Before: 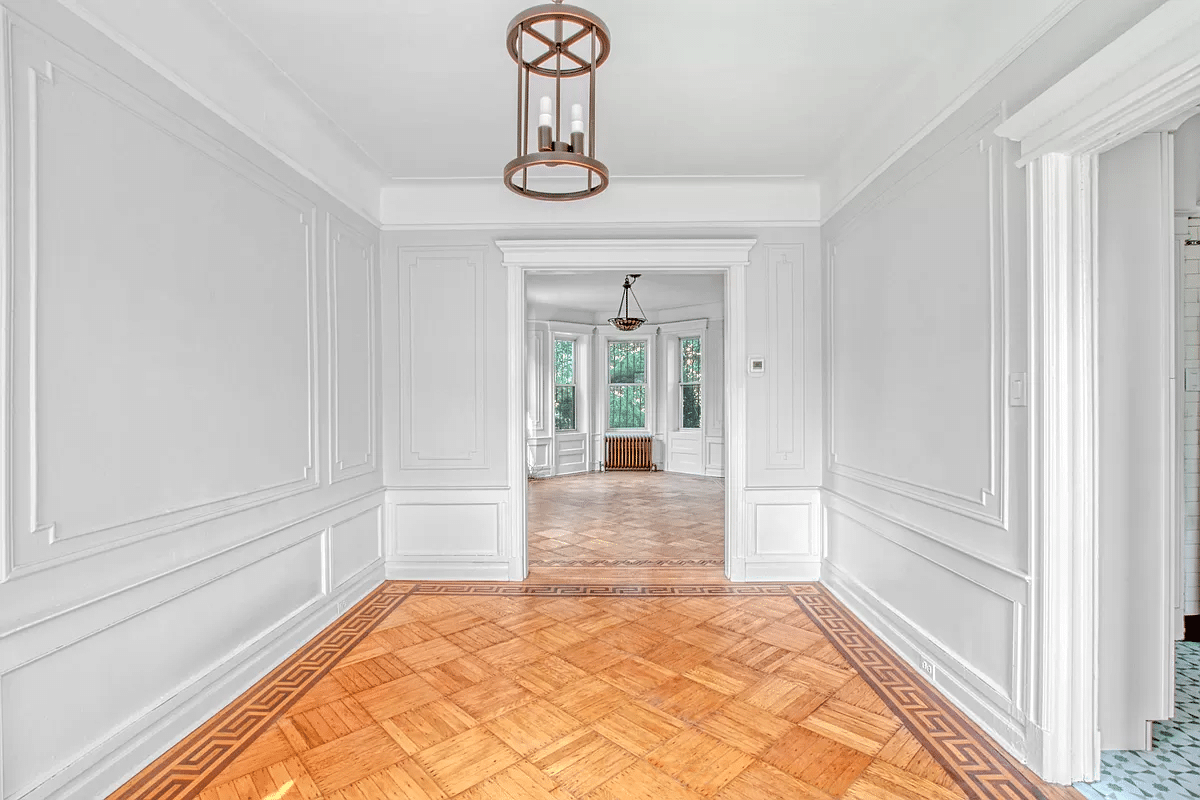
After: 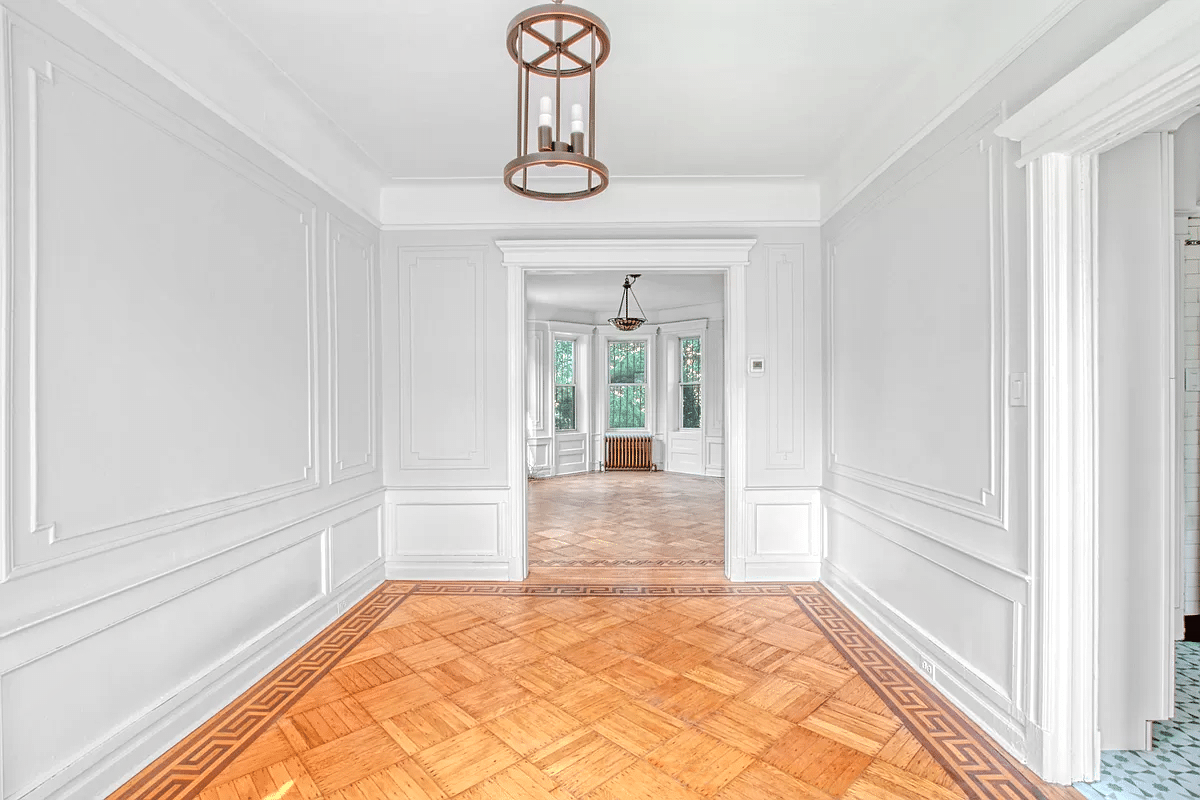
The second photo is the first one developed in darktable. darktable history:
exposure: exposure 0.134 EV, compensate highlight preservation false
contrast equalizer: octaves 7, y [[0.6 ×6], [0.55 ×6], [0 ×6], [0 ×6], [0 ×6]], mix -0.183
